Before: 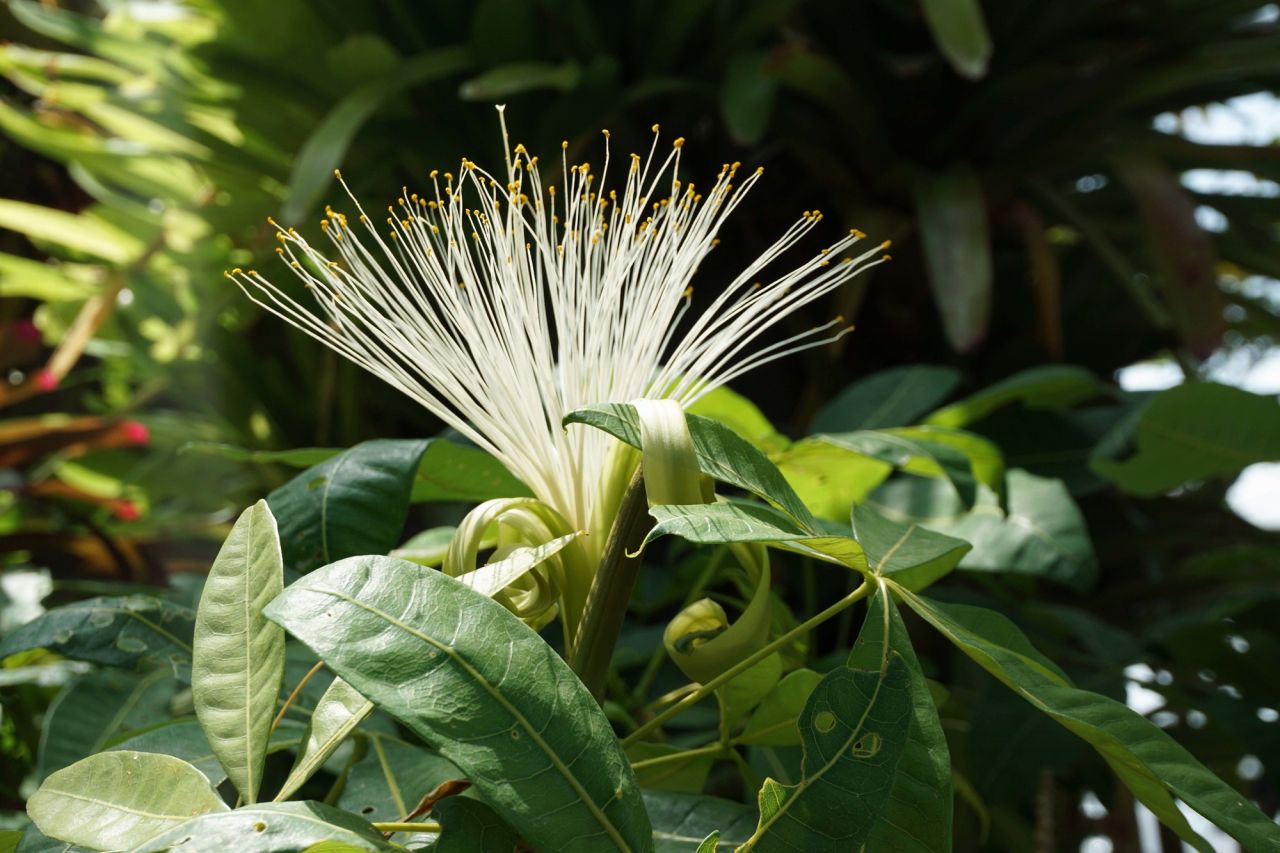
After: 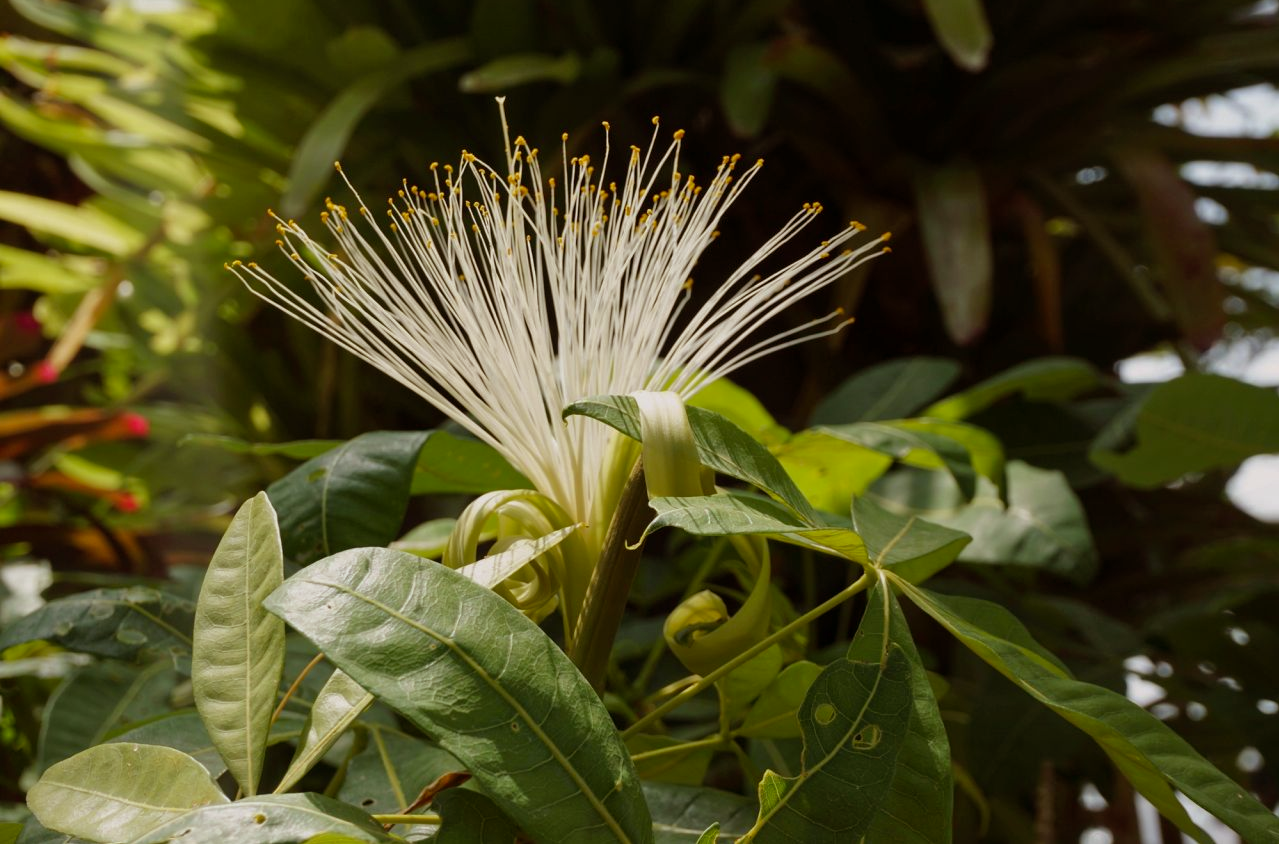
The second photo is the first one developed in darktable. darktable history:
crop: top 1.049%, right 0.001%
tone equalizer: -8 EV 0.25 EV, -7 EV 0.417 EV, -6 EV 0.417 EV, -5 EV 0.25 EV, -3 EV -0.25 EV, -2 EV -0.417 EV, -1 EV -0.417 EV, +0 EV -0.25 EV, edges refinement/feathering 500, mask exposure compensation -1.57 EV, preserve details guided filter
rgb levels: mode RGB, independent channels, levels [[0, 0.5, 1], [0, 0.521, 1], [0, 0.536, 1]]
